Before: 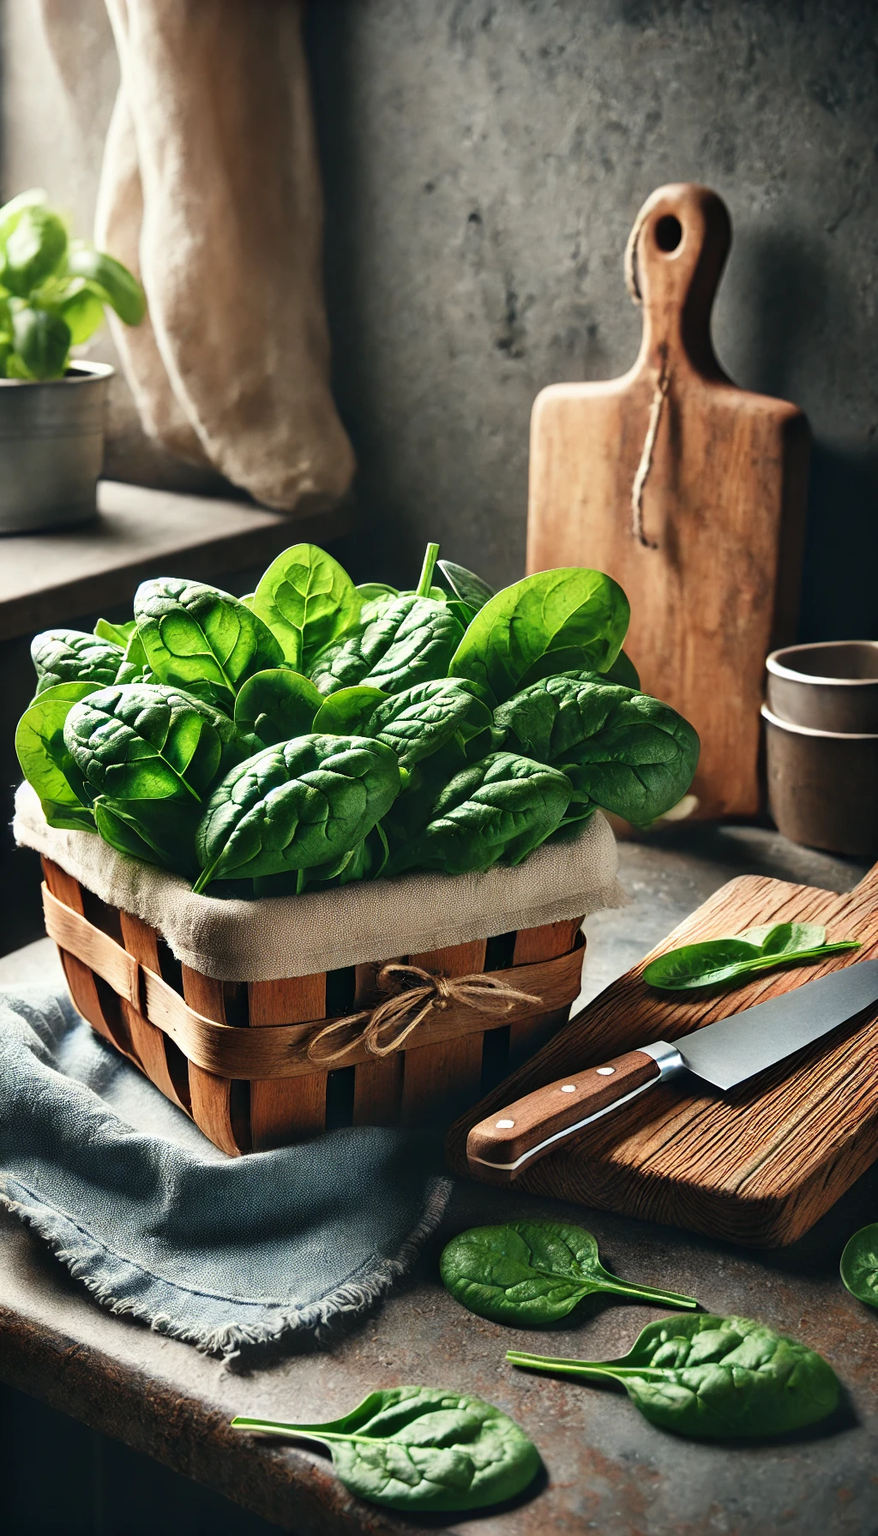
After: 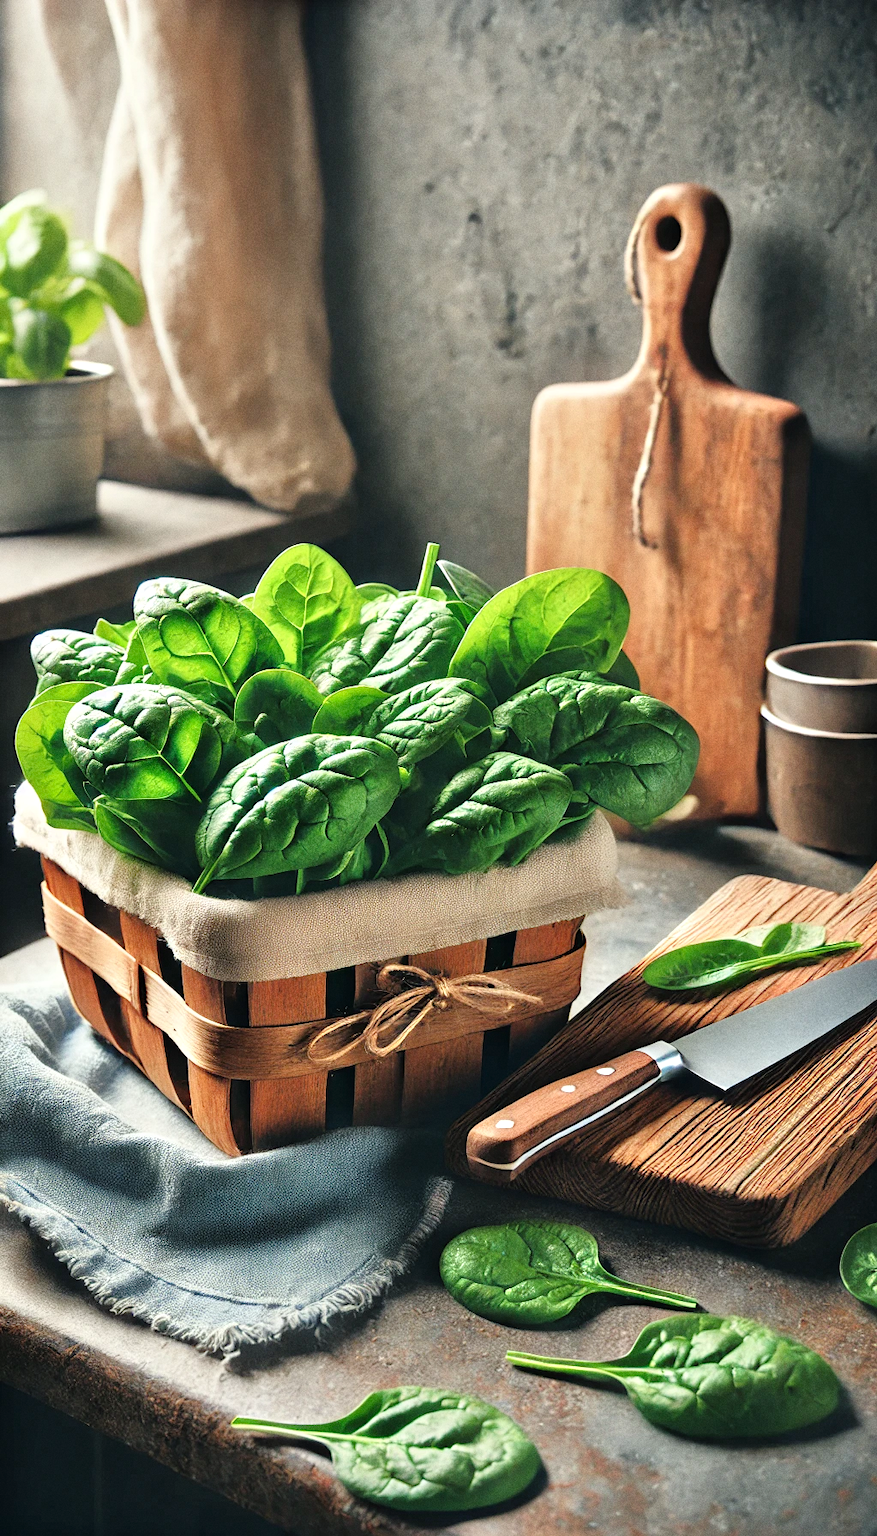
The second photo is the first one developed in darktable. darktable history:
exposure: compensate highlight preservation false
grain: coarseness 0.09 ISO
tone equalizer: -7 EV 0.15 EV, -6 EV 0.6 EV, -5 EV 1.15 EV, -4 EV 1.33 EV, -3 EV 1.15 EV, -2 EV 0.6 EV, -1 EV 0.15 EV, mask exposure compensation -0.5 EV
